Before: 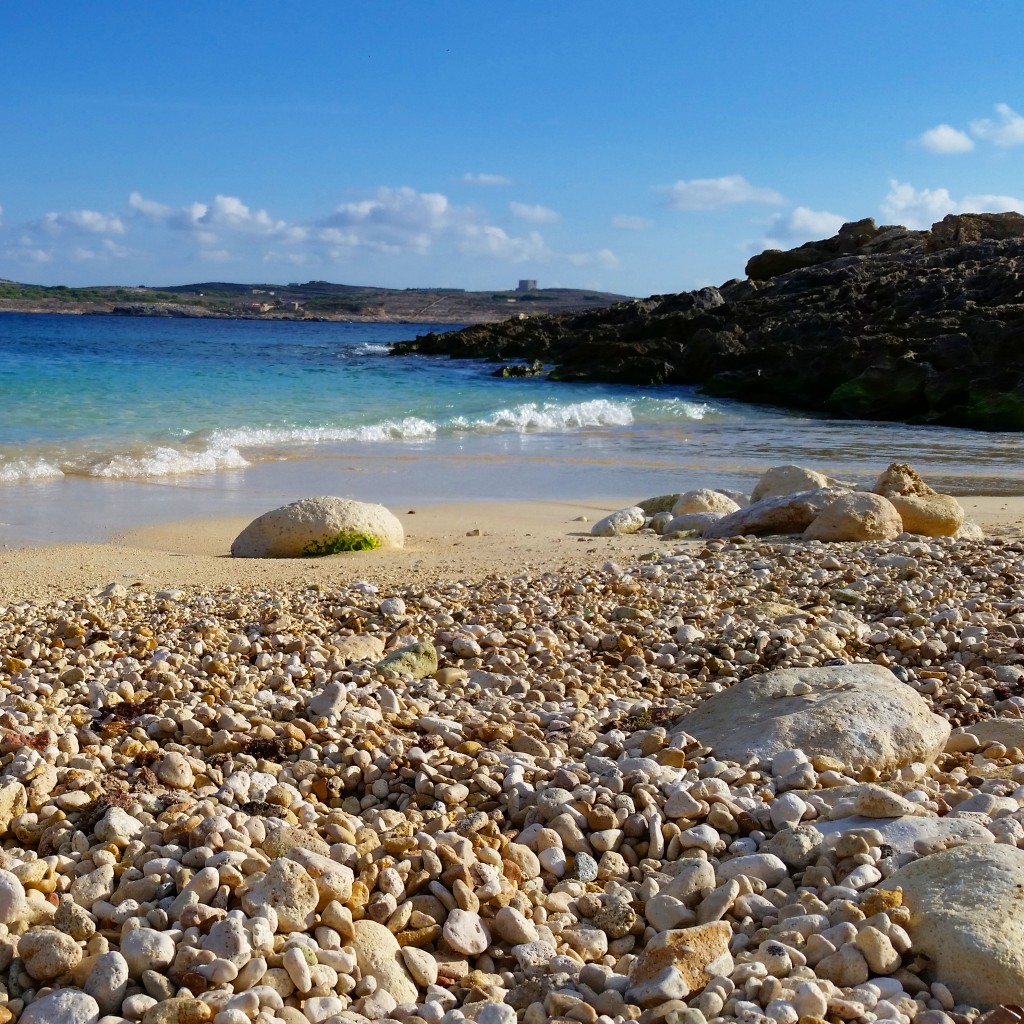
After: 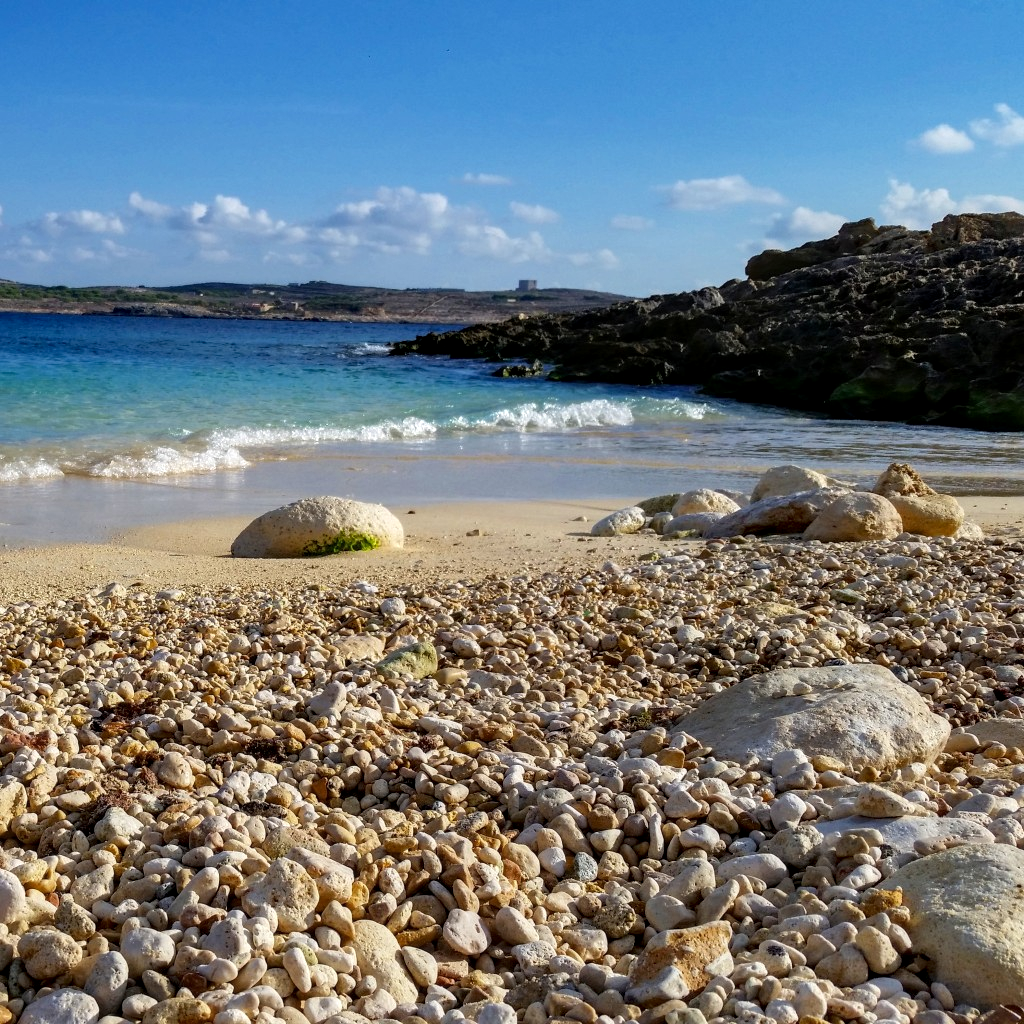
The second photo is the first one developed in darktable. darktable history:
shadows and highlights: low approximation 0.01, soften with gaussian
local contrast: detail 130%
